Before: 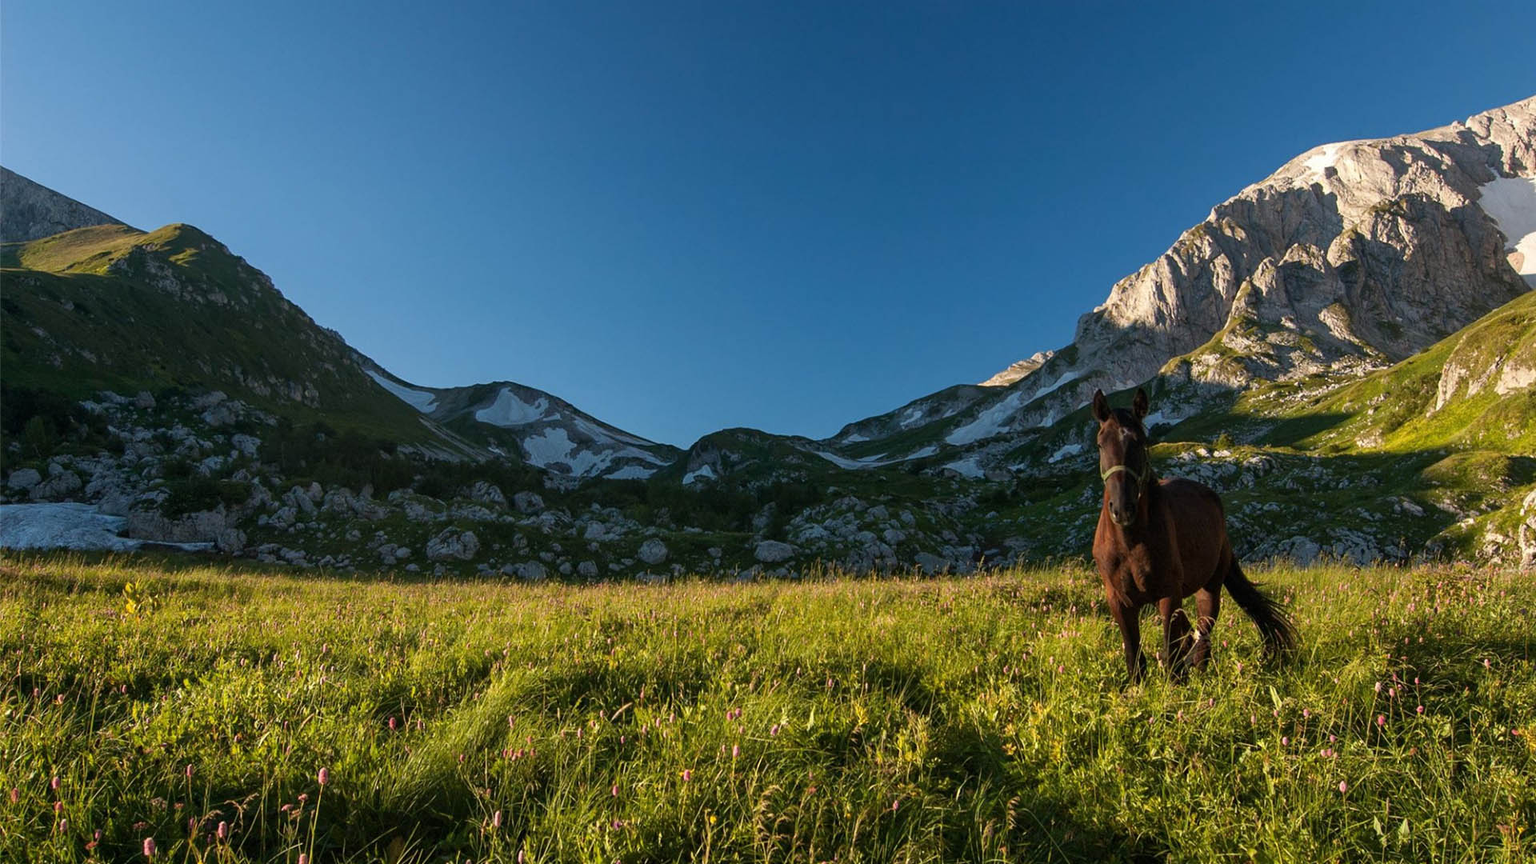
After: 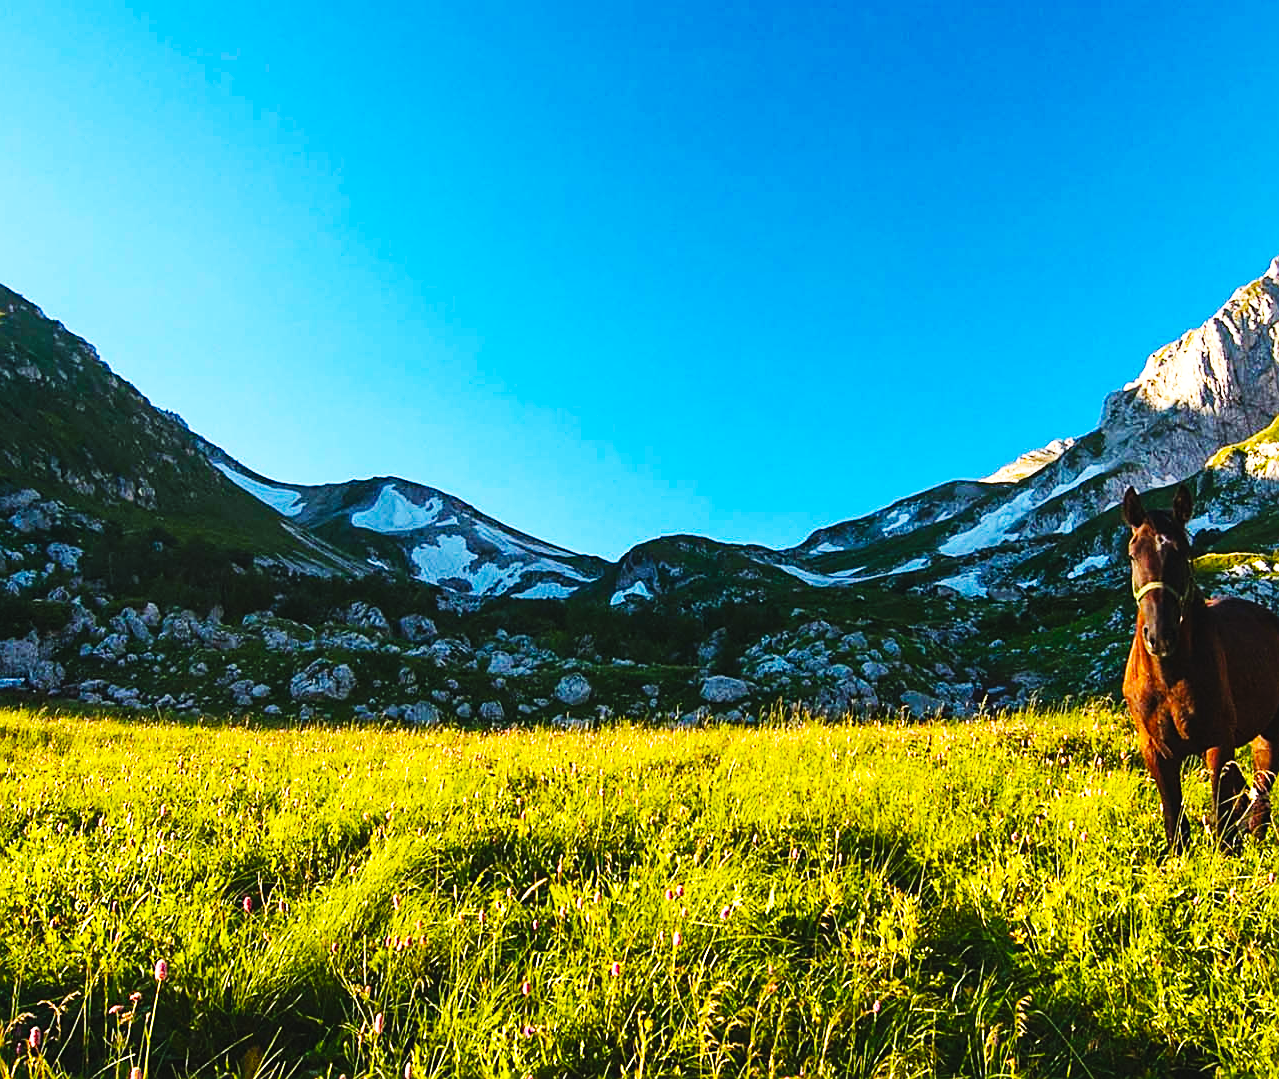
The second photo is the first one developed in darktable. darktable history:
white balance: red 0.98, blue 1.034
exposure: black level correction -0.008, exposure 0.067 EV, compensate highlight preservation false
base curve: curves: ch0 [(0, 0.003) (0.001, 0.002) (0.006, 0.004) (0.02, 0.022) (0.048, 0.086) (0.094, 0.234) (0.162, 0.431) (0.258, 0.629) (0.385, 0.8) (0.548, 0.918) (0.751, 0.988) (1, 1)], preserve colors none
crop and rotate: left 12.673%, right 20.66%
color balance rgb: linear chroma grading › global chroma 15%, perceptual saturation grading › global saturation 30%
tone equalizer: -8 EV -0.417 EV, -7 EV -0.389 EV, -6 EV -0.333 EV, -5 EV -0.222 EV, -3 EV 0.222 EV, -2 EV 0.333 EV, -1 EV 0.389 EV, +0 EV 0.417 EV, edges refinement/feathering 500, mask exposure compensation -1.25 EV, preserve details no
sharpen: amount 0.6
rotate and perspective: automatic cropping original format, crop left 0, crop top 0
